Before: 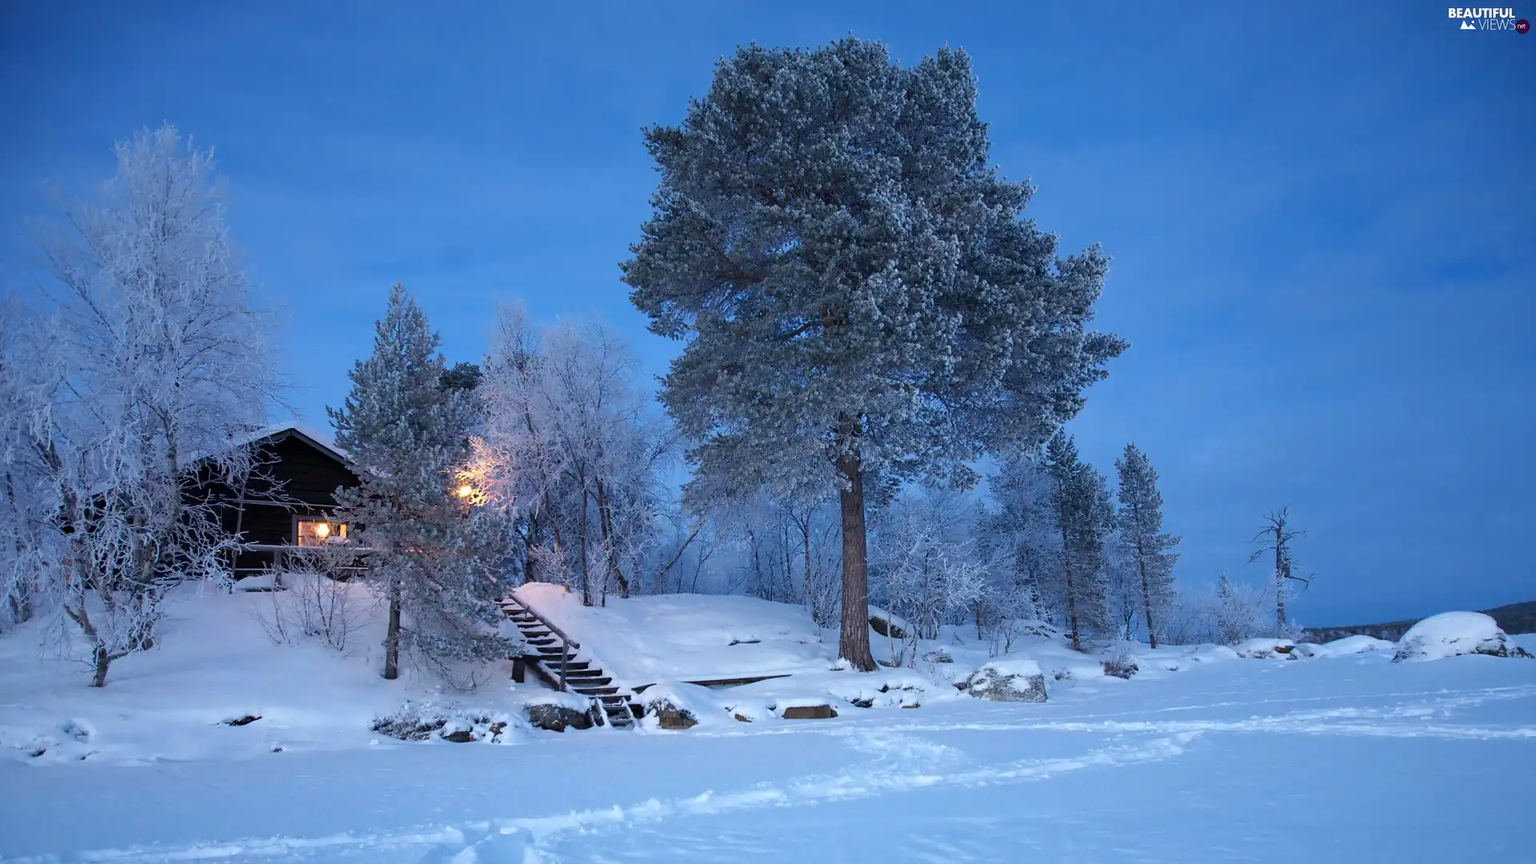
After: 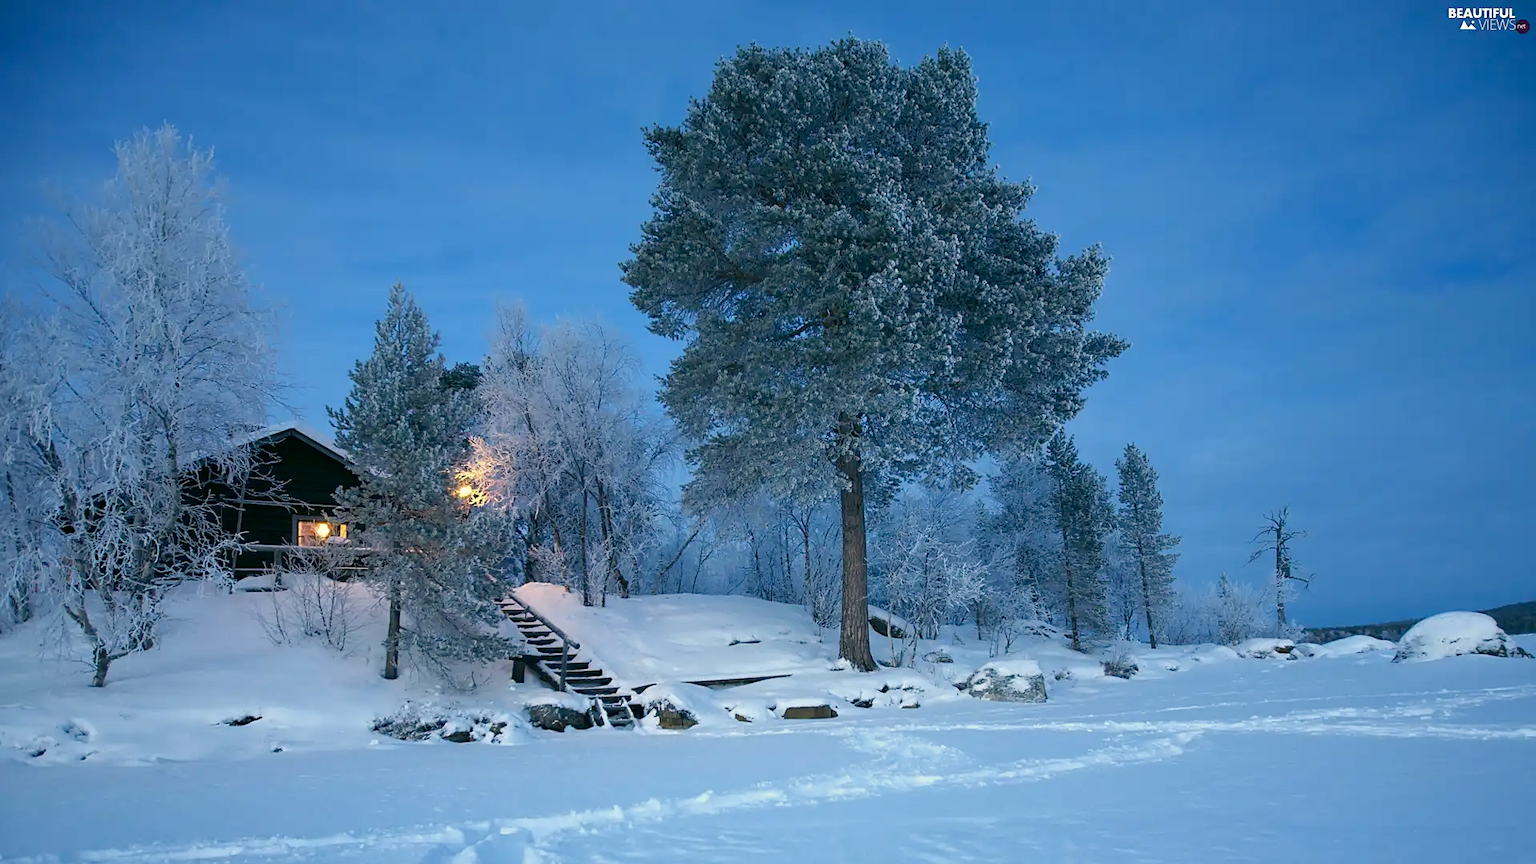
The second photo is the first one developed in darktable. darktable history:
color correction: highlights a* -0.379, highlights b* 9.54, shadows a* -8.96, shadows b* 0.906
sharpen: amount 0.206
